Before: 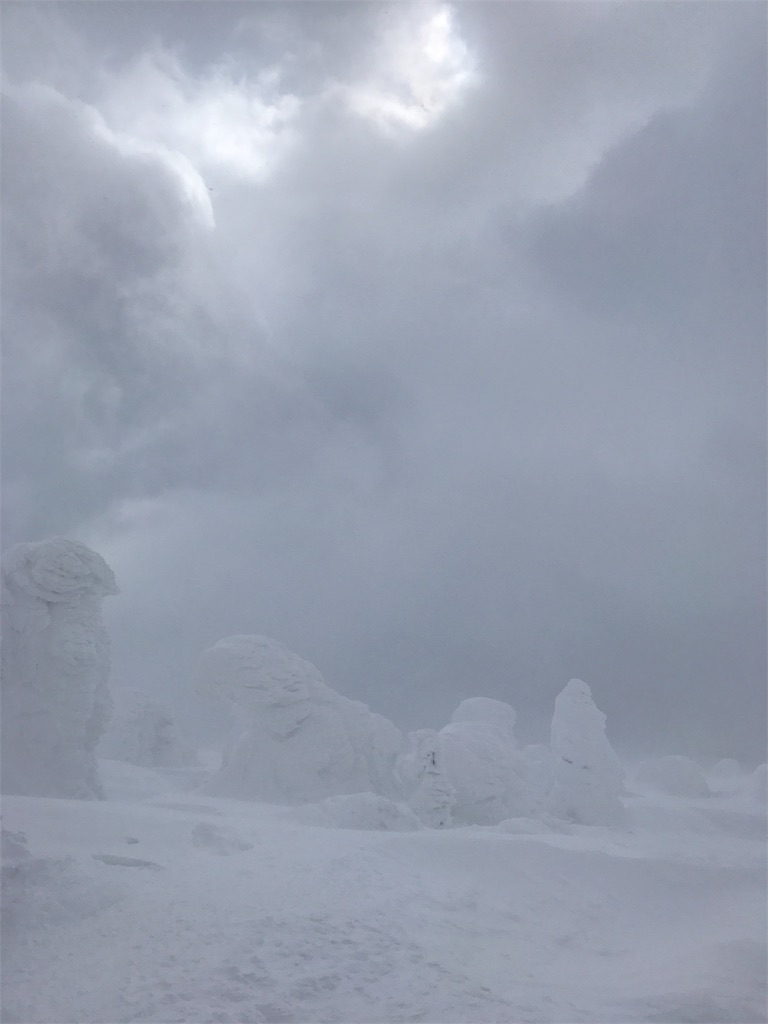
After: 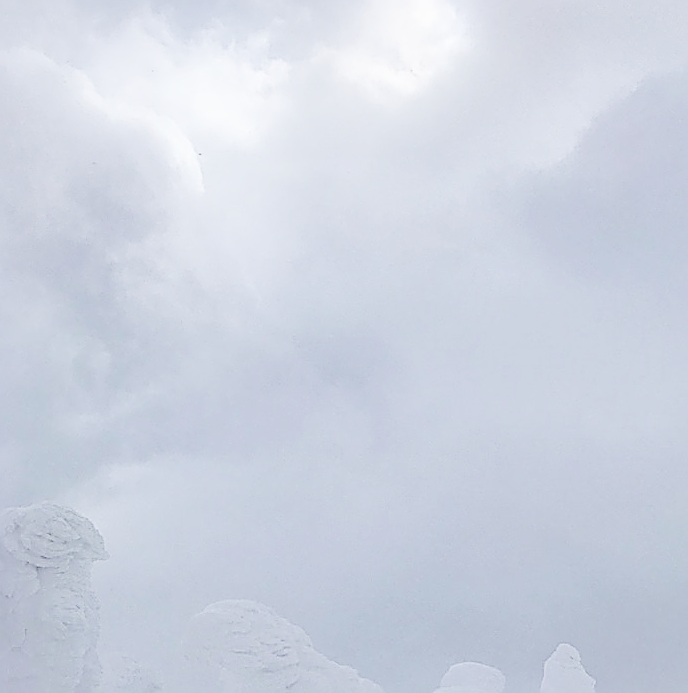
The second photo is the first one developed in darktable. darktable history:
crop: left 1.509%, top 3.452%, right 7.696%, bottom 28.452%
filmic rgb: black relative exposure -5 EV, hardness 2.88, contrast 1.3, highlights saturation mix -30%
sharpen: amount 2
exposure: exposure 1.089 EV, compensate highlight preservation false
